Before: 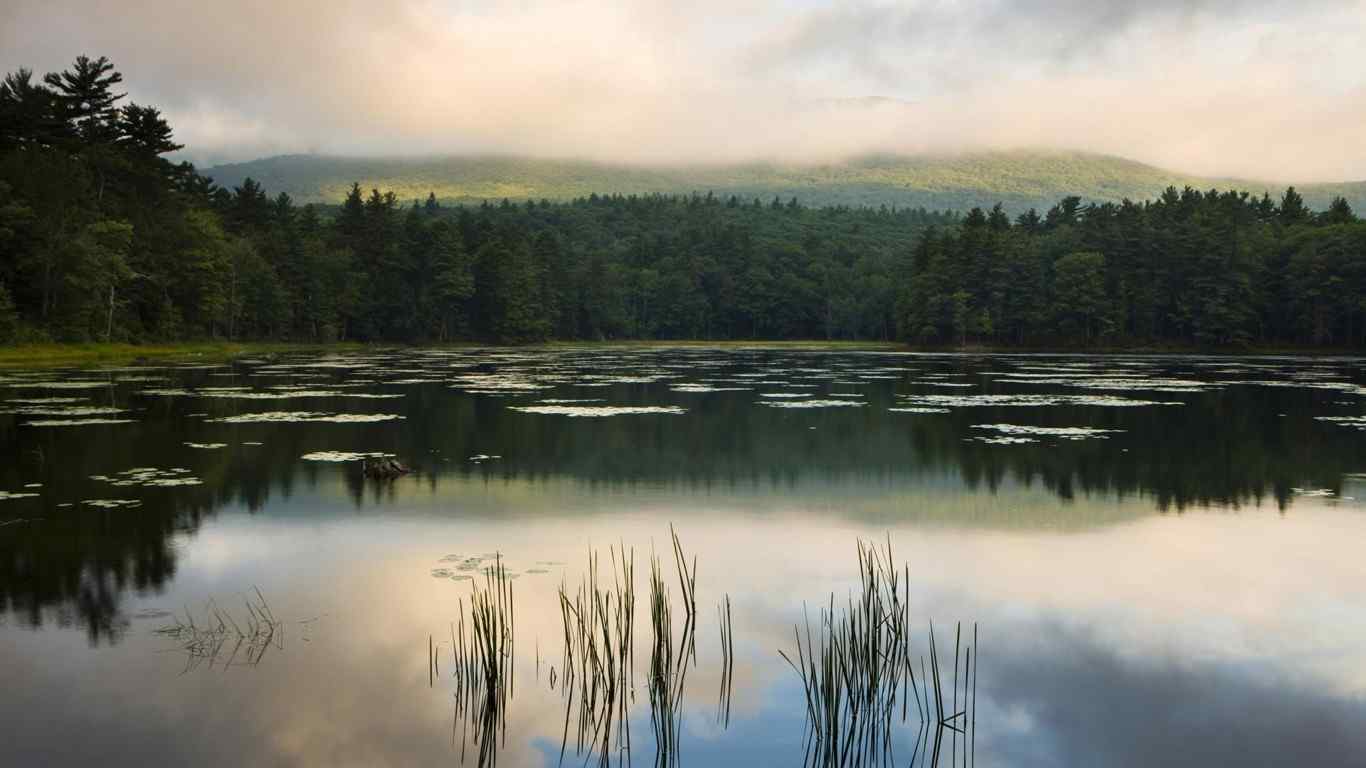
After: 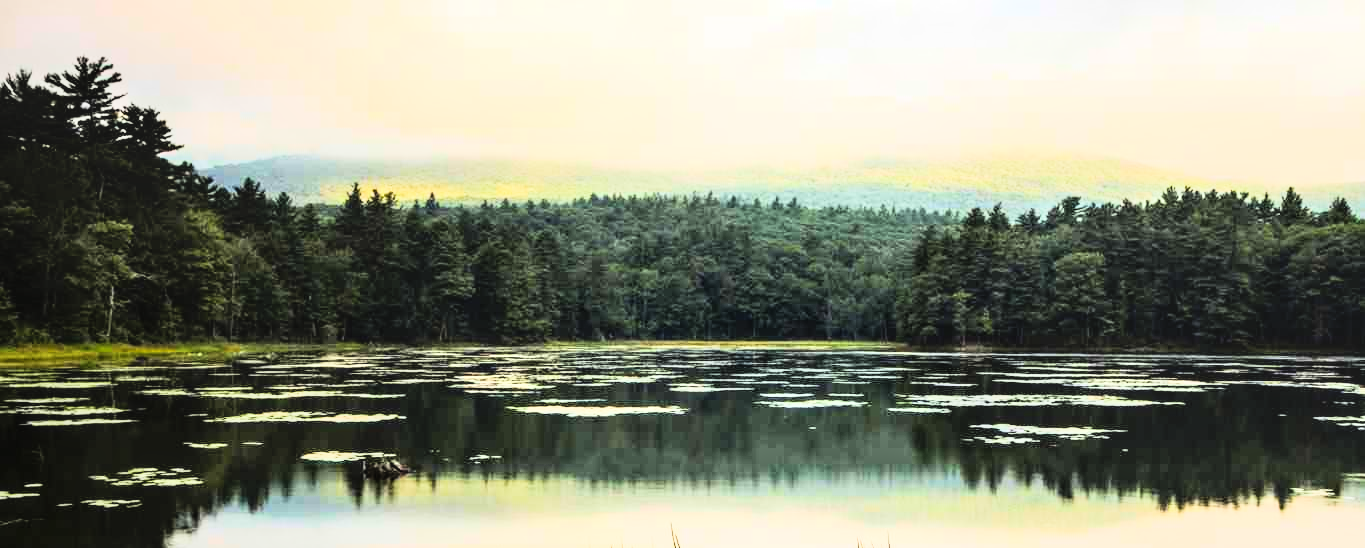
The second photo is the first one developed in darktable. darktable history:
crop: bottom 28.576%
local contrast: on, module defaults
color balance rgb: shadows fall-off 101%, linear chroma grading › mid-tones 7.63%, perceptual saturation grading › mid-tones 11.68%, mask middle-gray fulcrum 22.45%, global vibrance 10.11%, saturation formula JzAzBz (2021)
rgb curve: curves: ch0 [(0, 0) (0.21, 0.15) (0.24, 0.21) (0.5, 0.75) (0.75, 0.96) (0.89, 0.99) (1, 1)]; ch1 [(0, 0.02) (0.21, 0.13) (0.25, 0.2) (0.5, 0.67) (0.75, 0.9) (0.89, 0.97) (1, 1)]; ch2 [(0, 0.02) (0.21, 0.13) (0.25, 0.2) (0.5, 0.67) (0.75, 0.9) (0.89, 0.97) (1, 1)], compensate middle gray true
exposure: exposure 0.74 EV, compensate highlight preservation false
